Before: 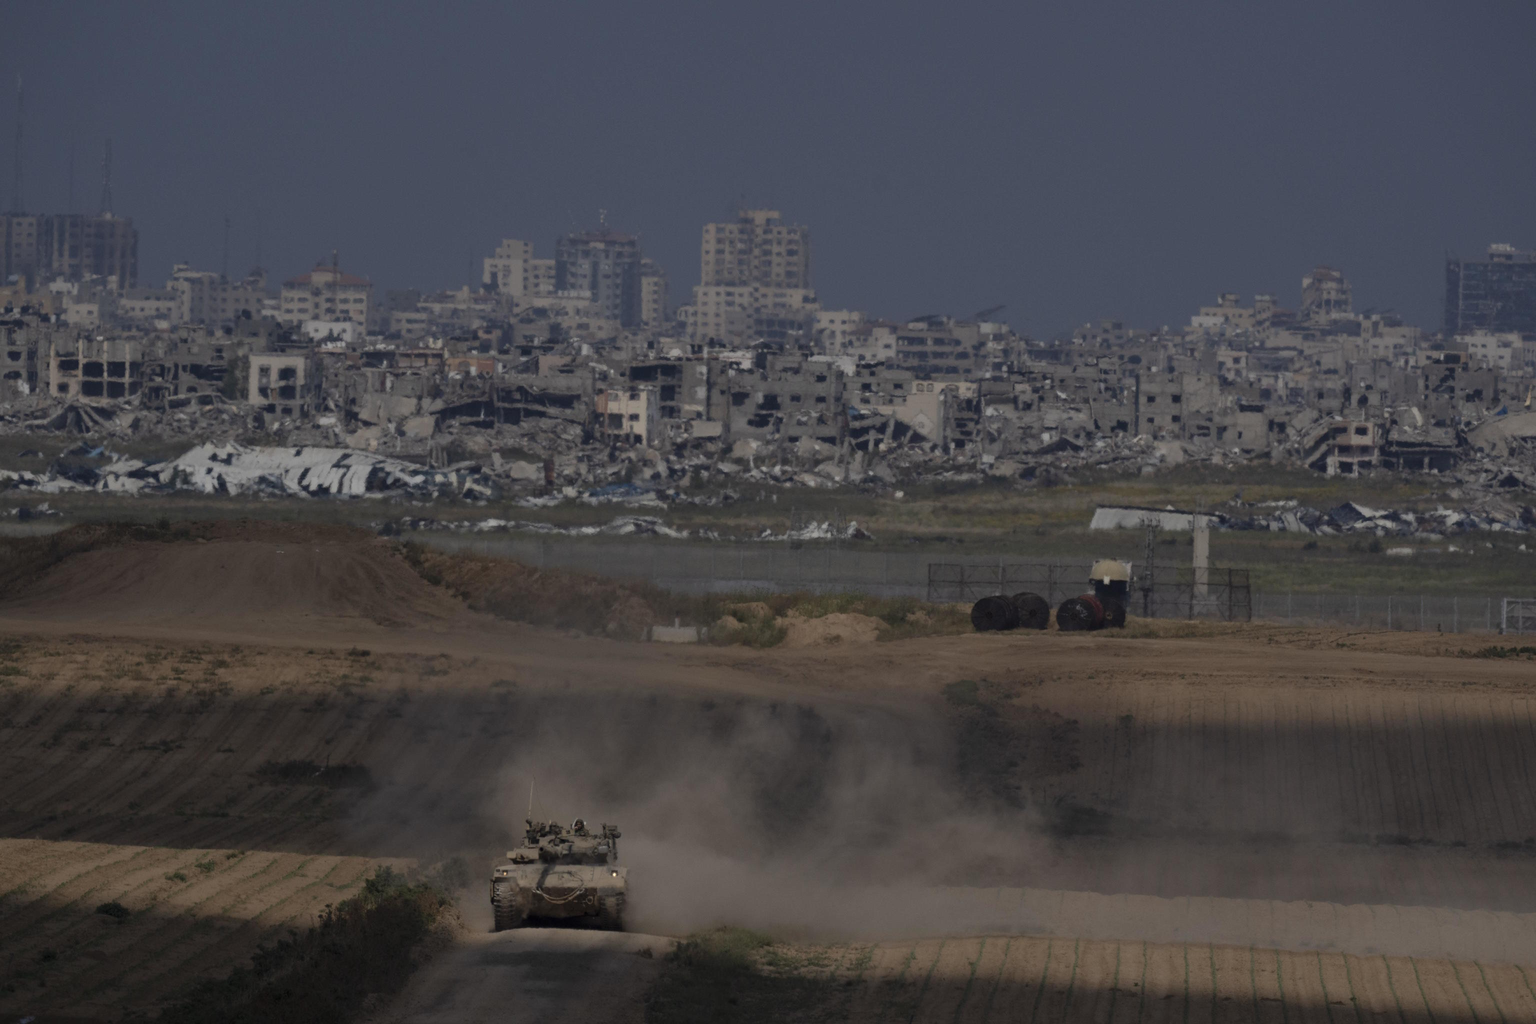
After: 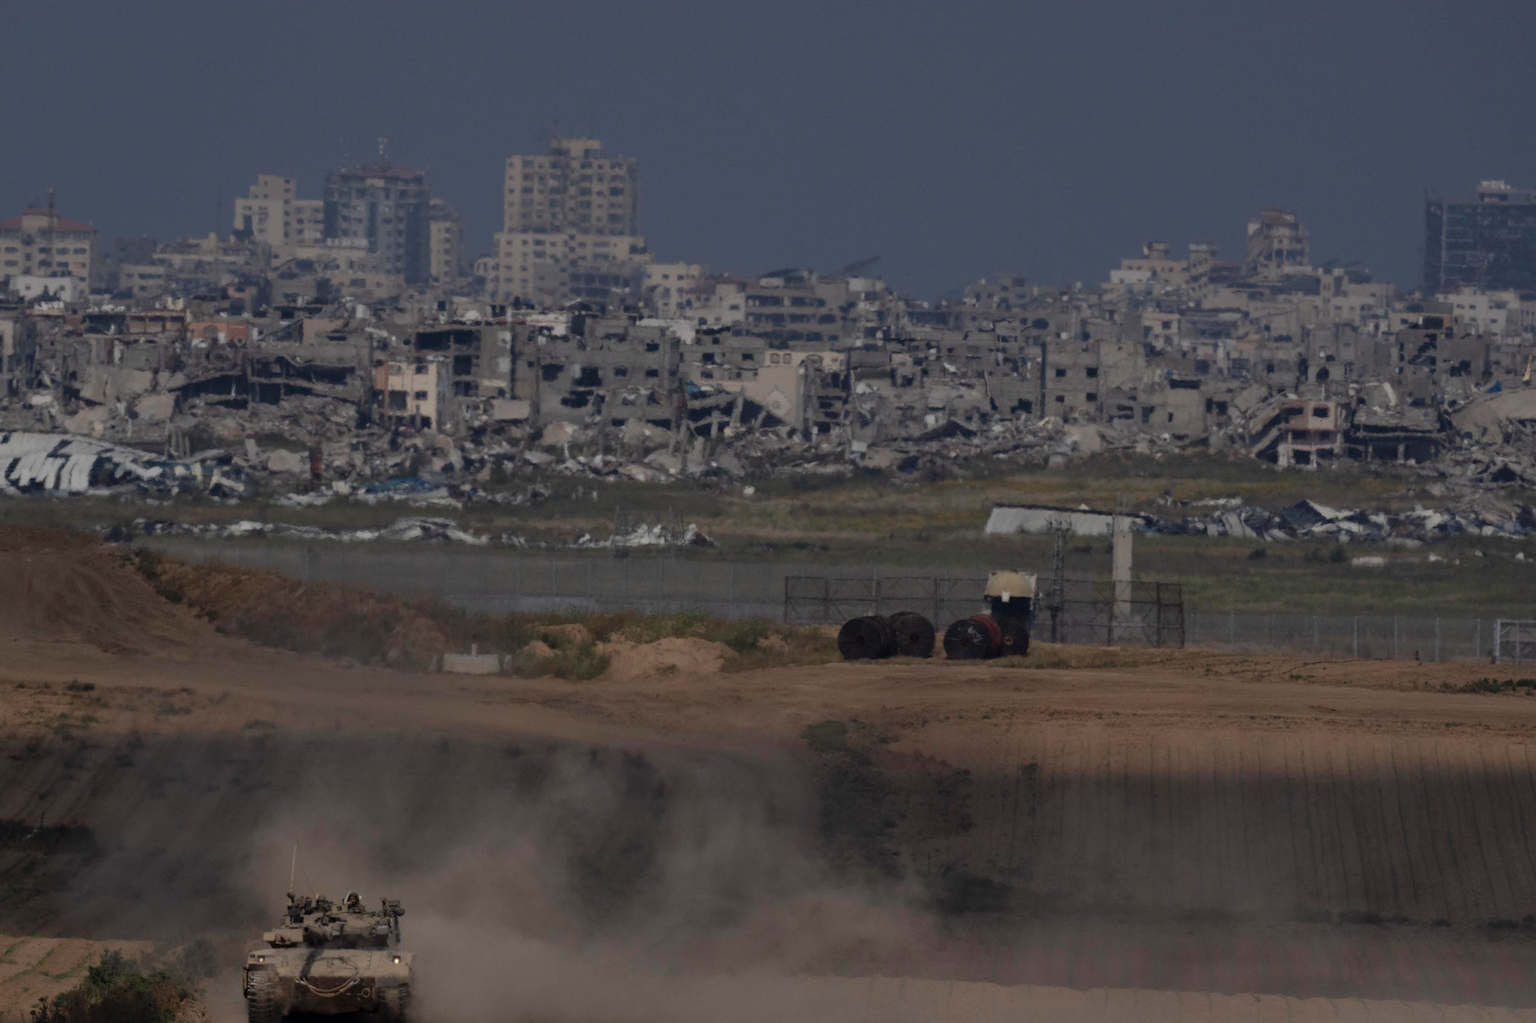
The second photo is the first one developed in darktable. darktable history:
crop: left 19.166%, top 9.605%, right 0%, bottom 9.559%
